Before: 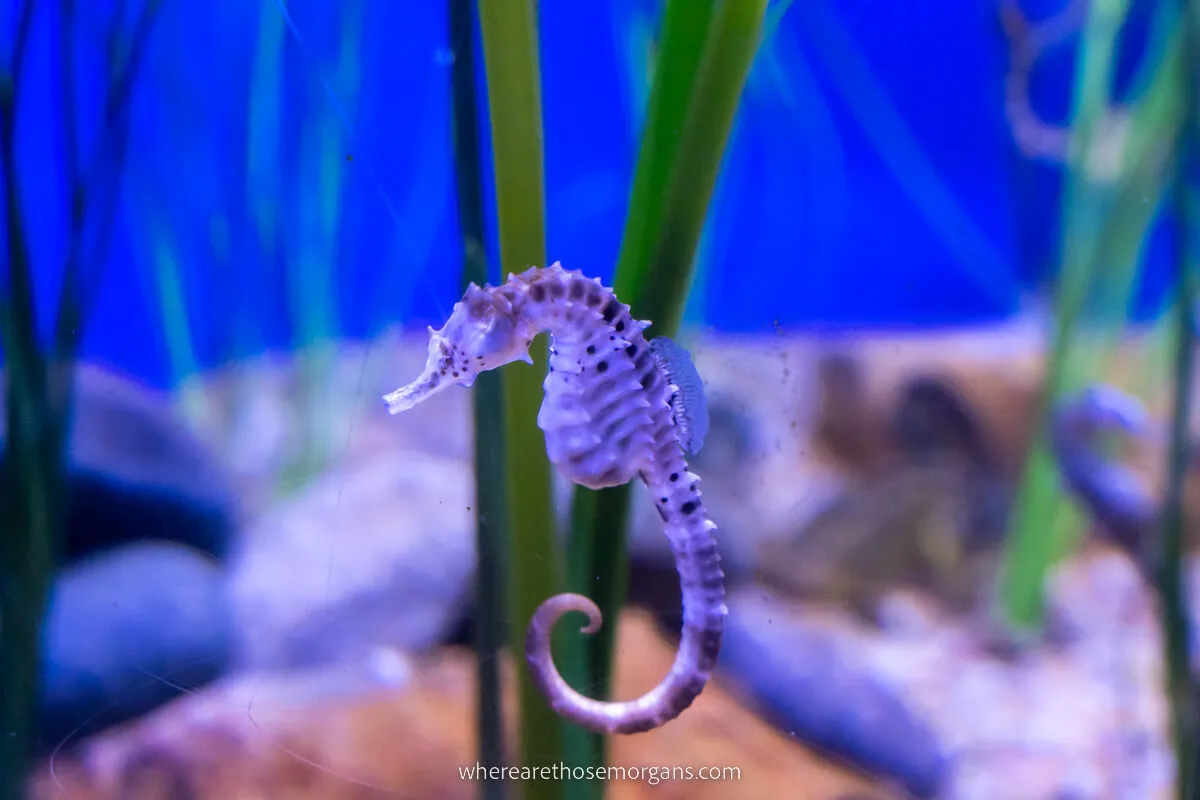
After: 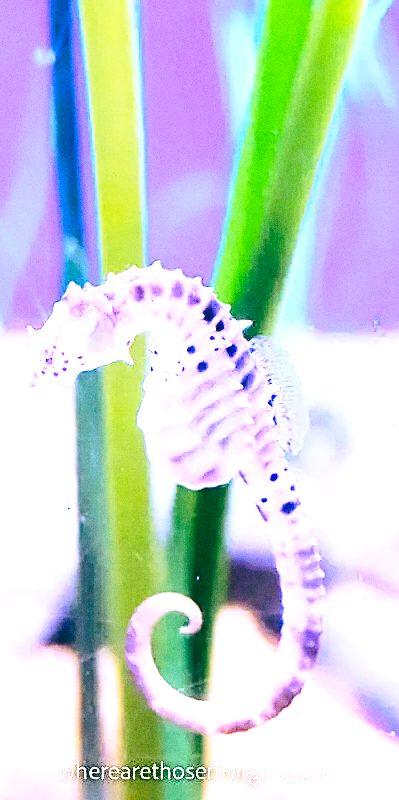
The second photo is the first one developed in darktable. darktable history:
sharpen: on, module defaults
white balance: red 1.05, blue 1.072
exposure: black level correction 0, exposure 2.327 EV, compensate exposure bias true, compensate highlight preservation false
grain: coarseness 0.09 ISO
crop: left 33.36%, right 33.36%
base curve: curves: ch0 [(0, 0) (0.028, 0.03) (0.121, 0.232) (0.46, 0.748) (0.859, 0.968) (1, 1)], preserve colors none
tone equalizer: -8 EV -0.75 EV, -7 EV -0.7 EV, -6 EV -0.6 EV, -5 EV -0.4 EV, -3 EV 0.4 EV, -2 EV 0.6 EV, -1 EV 0.7 EV, +0 EV 0.75 EV, edges refinement/feathering 500, mask exposure compensation -1.57 EV, preserve details no
rgb curve: curves: ch0 [(0.123, 0.061) (0.995, 0.887)]; ch1 [(0.06, 0.116) (1, 0.906)]; ch2 [(0, 0) (0.824, 0.69) (1, 1)], mode RGB, independent channels, compensate middle gray true
